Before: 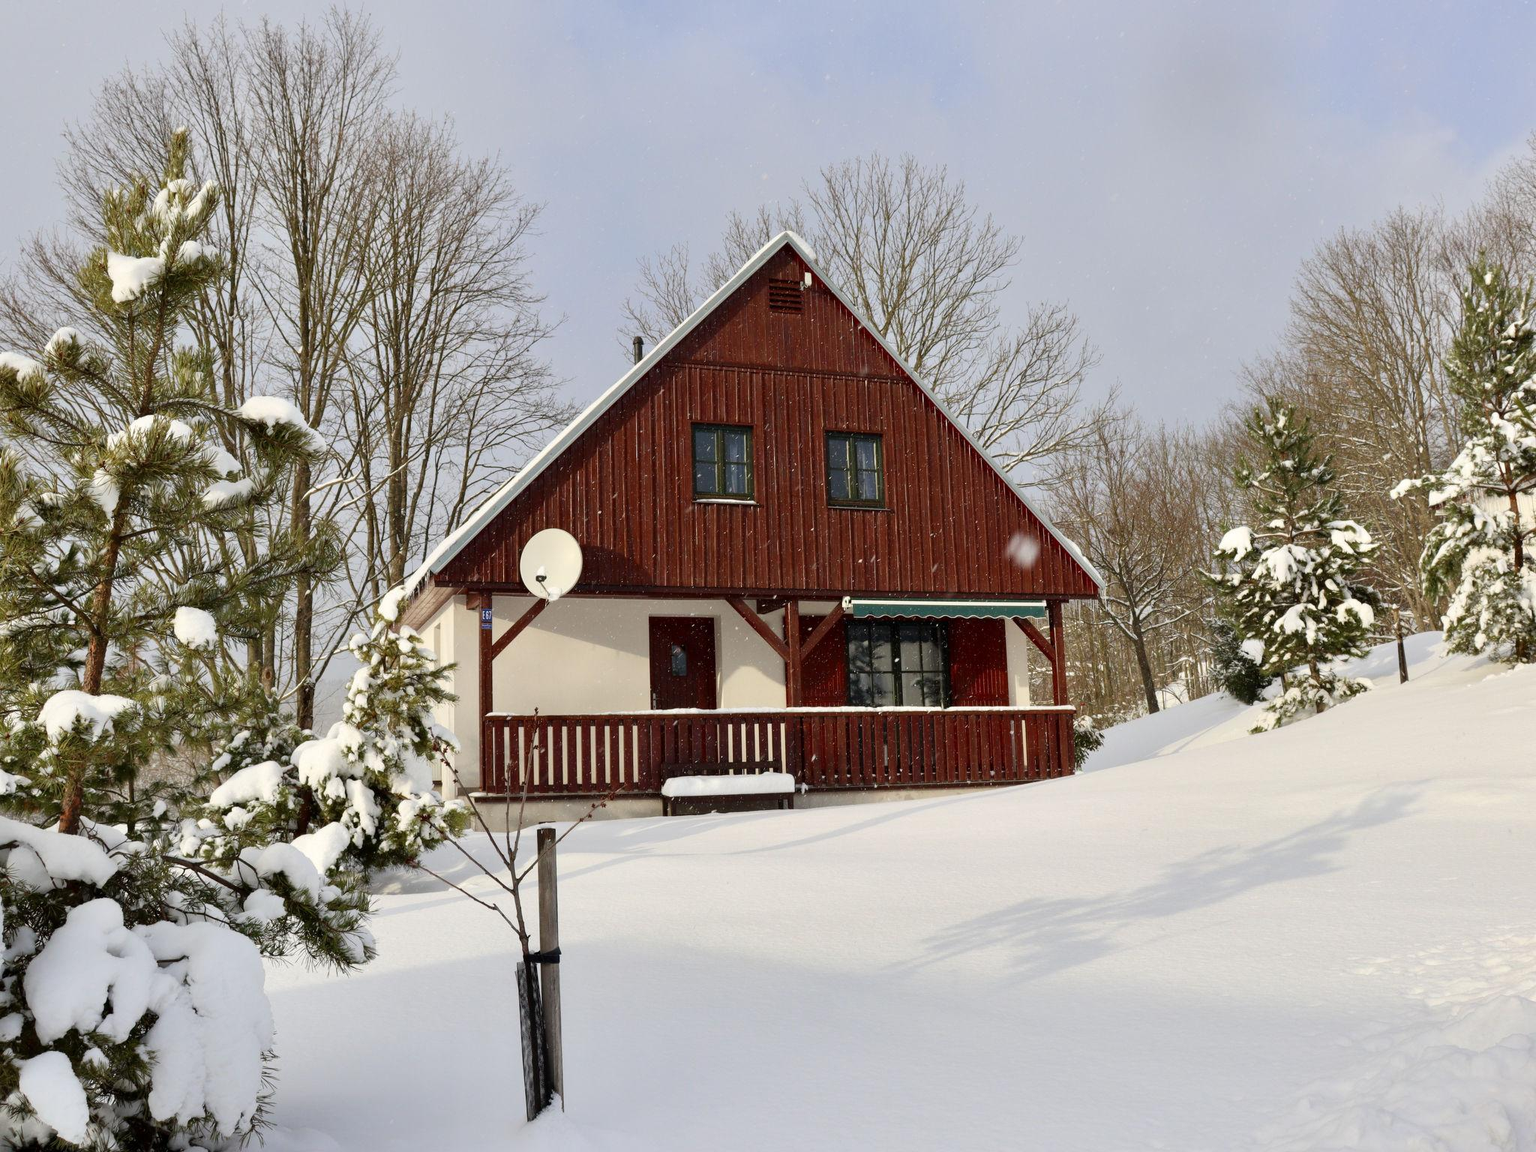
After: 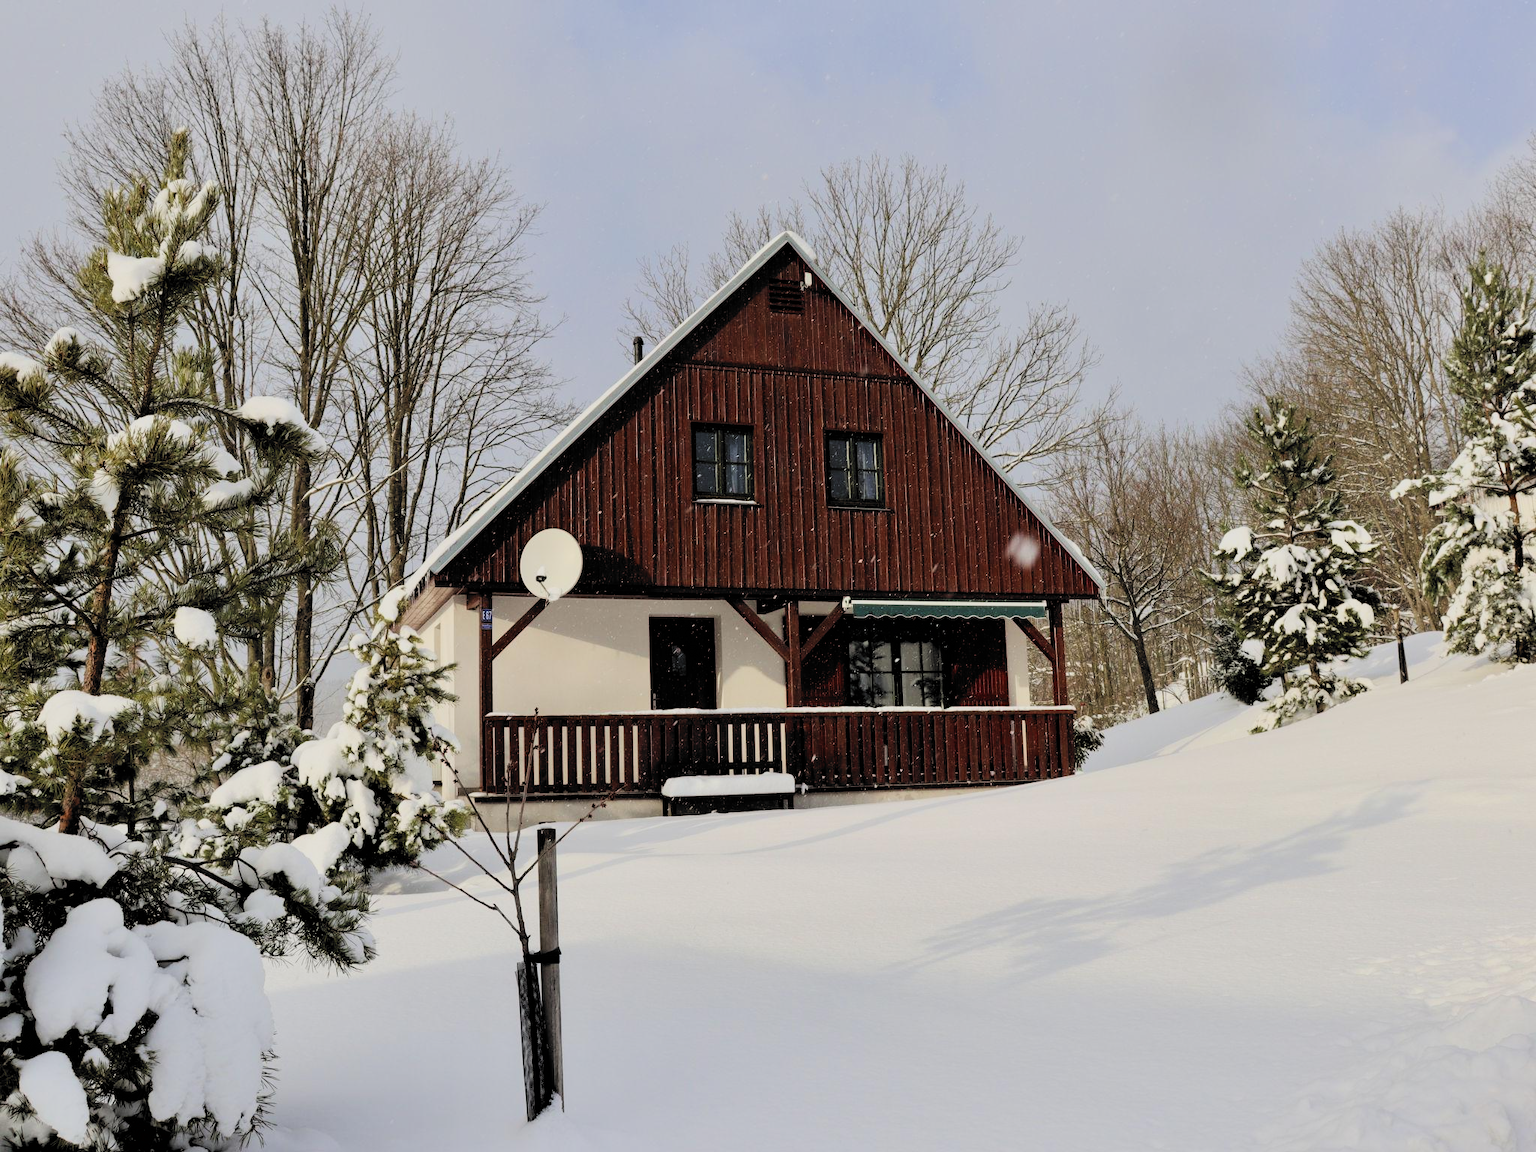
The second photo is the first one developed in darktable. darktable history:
filmic rgb: black relative exposure -5.01 EV, white relative exposure 3.97 EV, hardness 2.88, contrast 1.2, highlights saturation mix -31.09%, color science v6 (2022)
